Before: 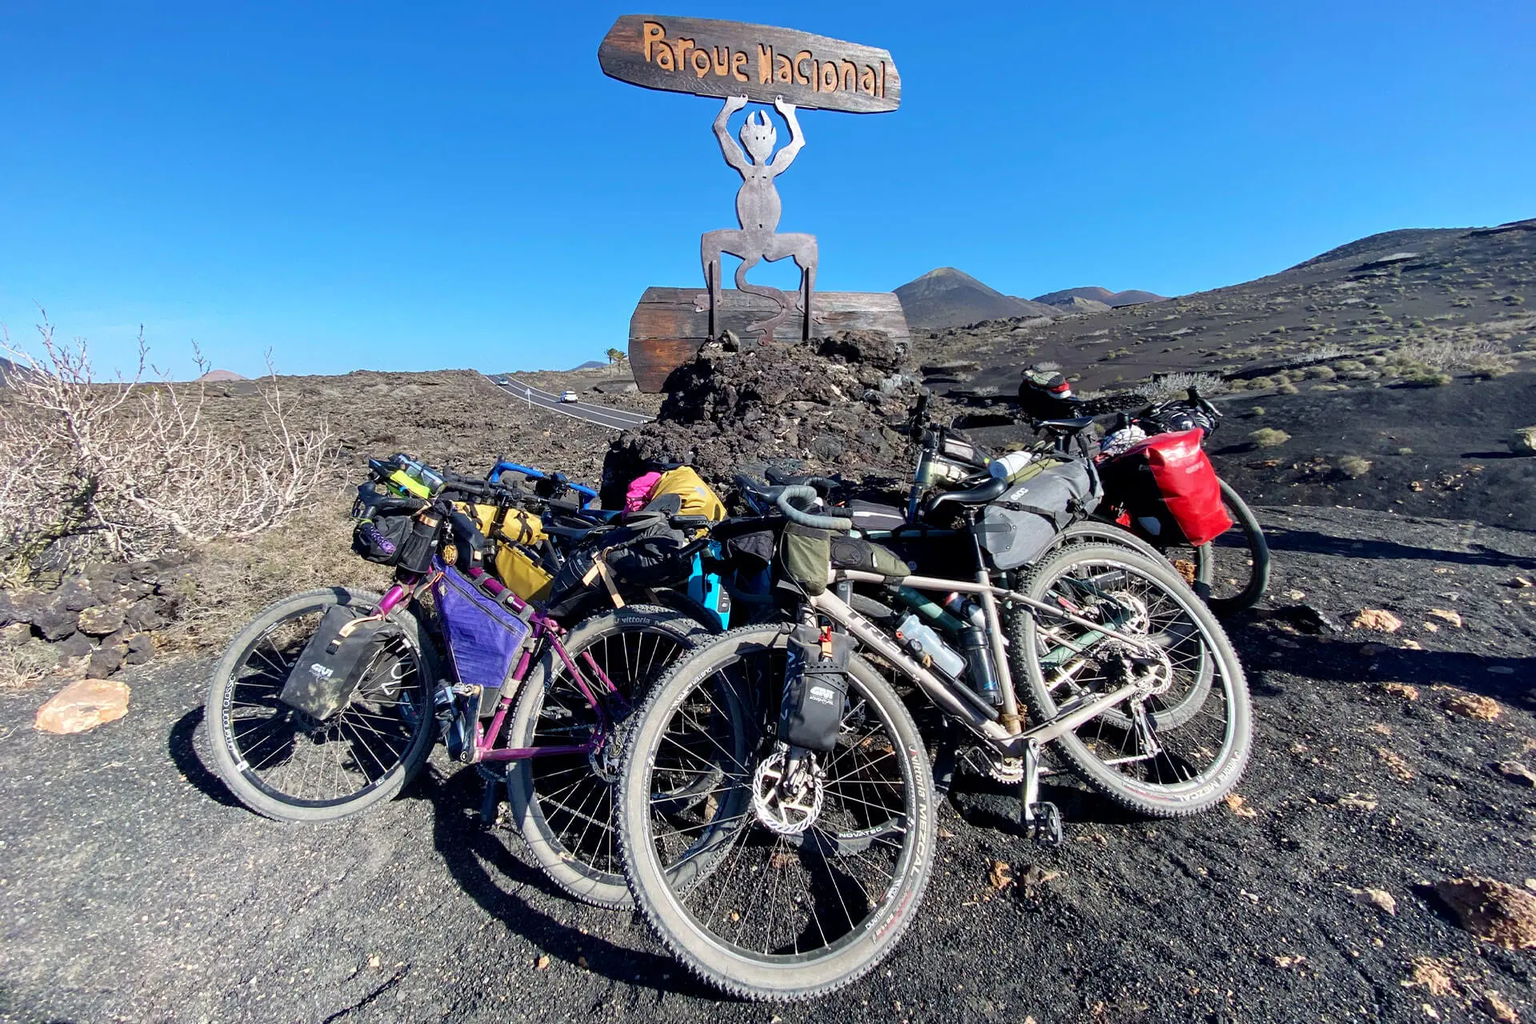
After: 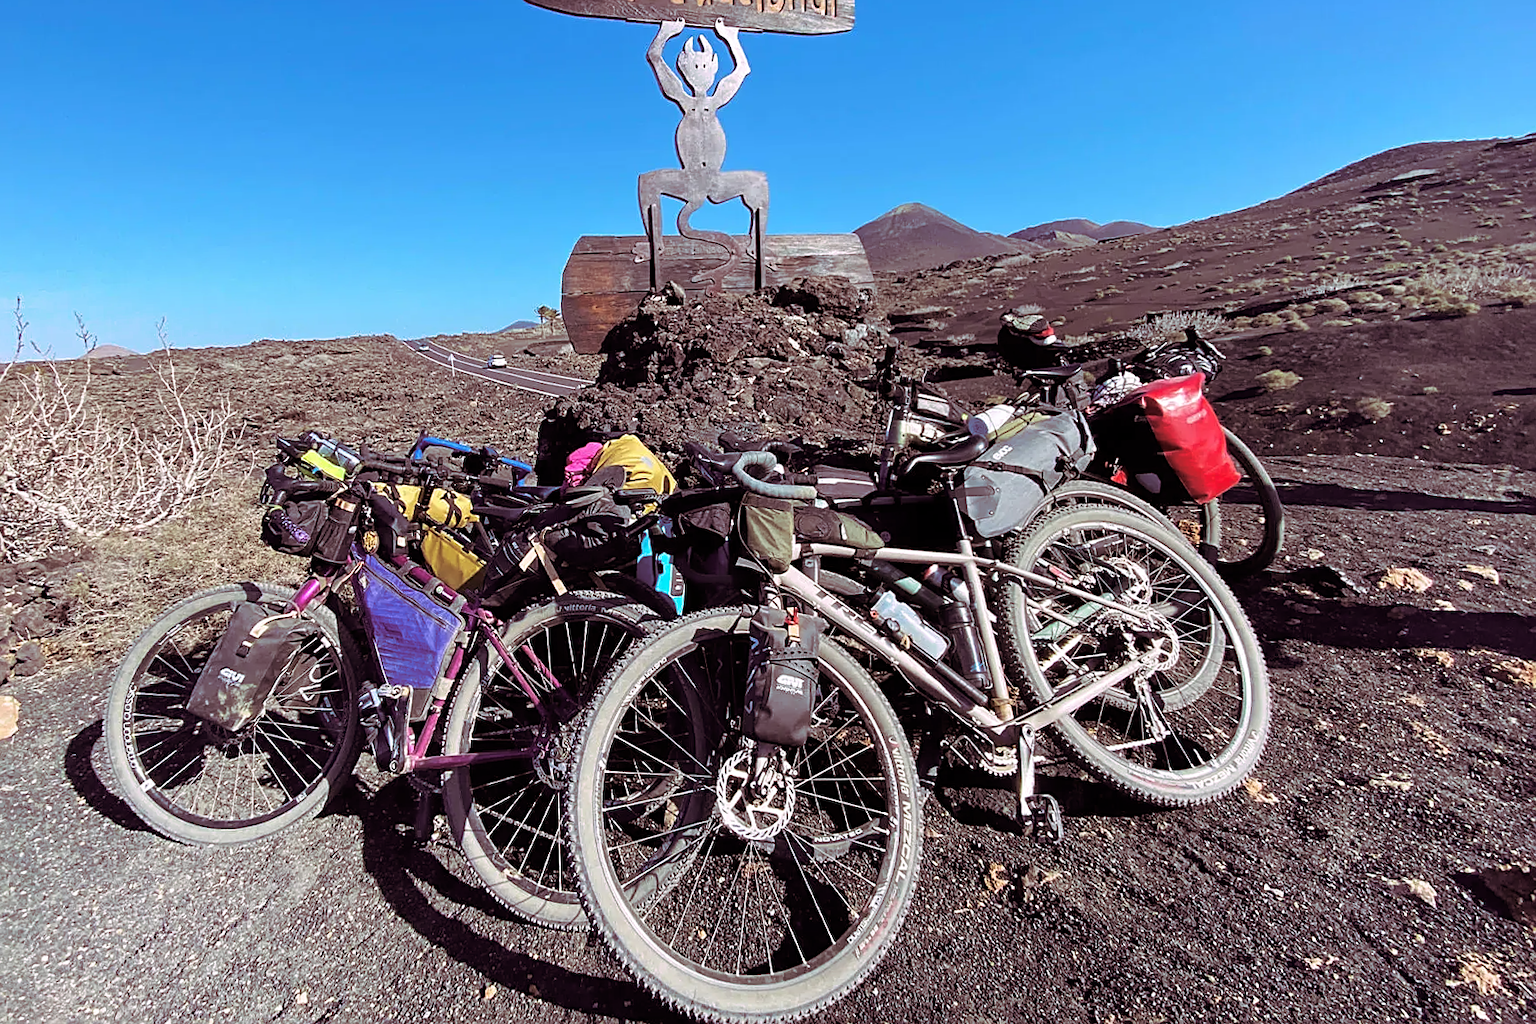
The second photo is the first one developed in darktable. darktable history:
split-toning: highlights › hue 298.8°, highlights › saturation 0.73, compress 41.76%
sharpen: on, module defaults
crop and rotate: angle 1.96°, left 5.673%, top 5.673%
